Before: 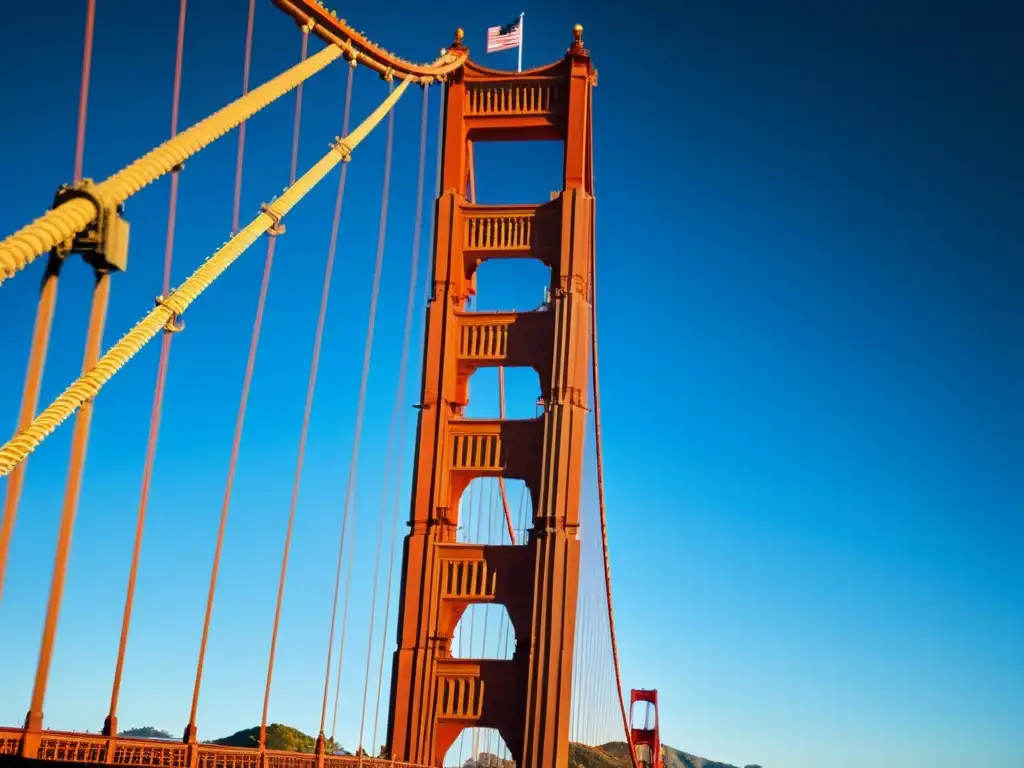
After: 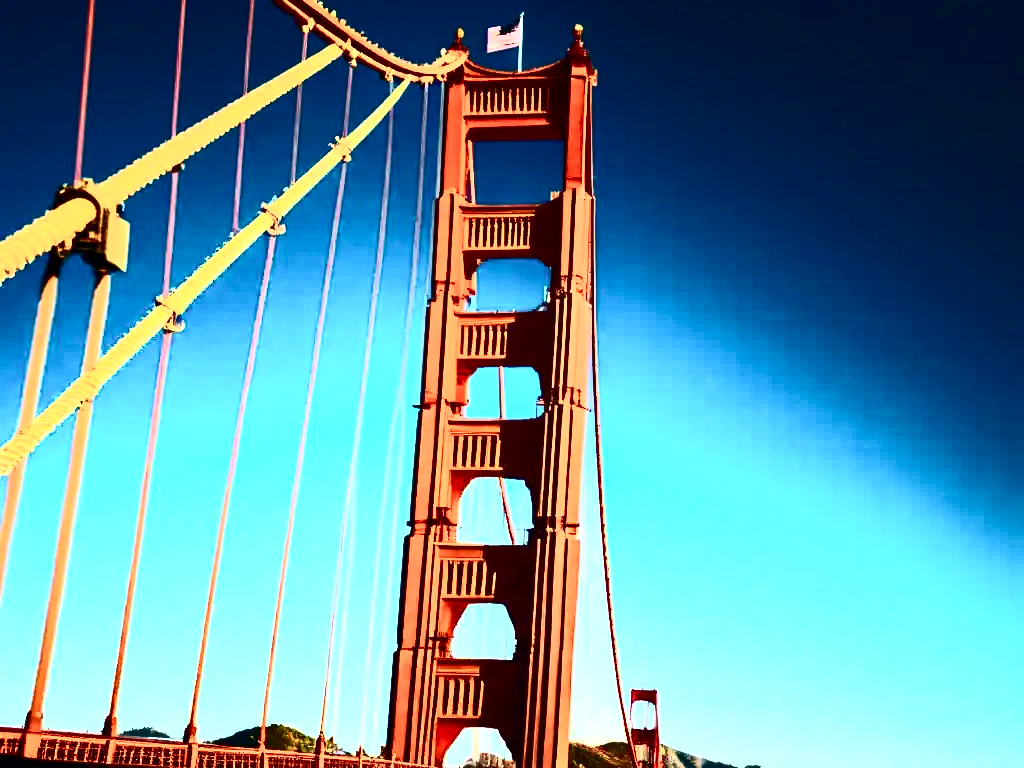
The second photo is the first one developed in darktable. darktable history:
contrast brightness saturation: contrast 0.912, brightness 0.195
tone curve: curves: ch0 [(0, 0) (0.051, 0.047) (0.102, 0.099) (0.258, 0.29) (0.442, 0.527) (0.695, 0.804) (0.88, 0.952) (1, 1)]; ch1 [(0, 0) (0.339, 0.298) (0.402, 0.363) (0.444, 0.415) (0.485, 0.469) (0.494, 0.493) (0.504, 0.501) (0.525, 0.534) (0.555, 0.593) (0.594, 0.648) (1, 1)]; ch2 [(0, 0) (0.48, 0.48) (0.504, 0.5) (0.535, 0.557) (0.581, 0.623) (0.649, 0.683) (0.824, 0.815) (1, 1)], color space Lab, independent channels, preserve colors none
haze removal: adaptive false
tone equalizer: on, module defaults
